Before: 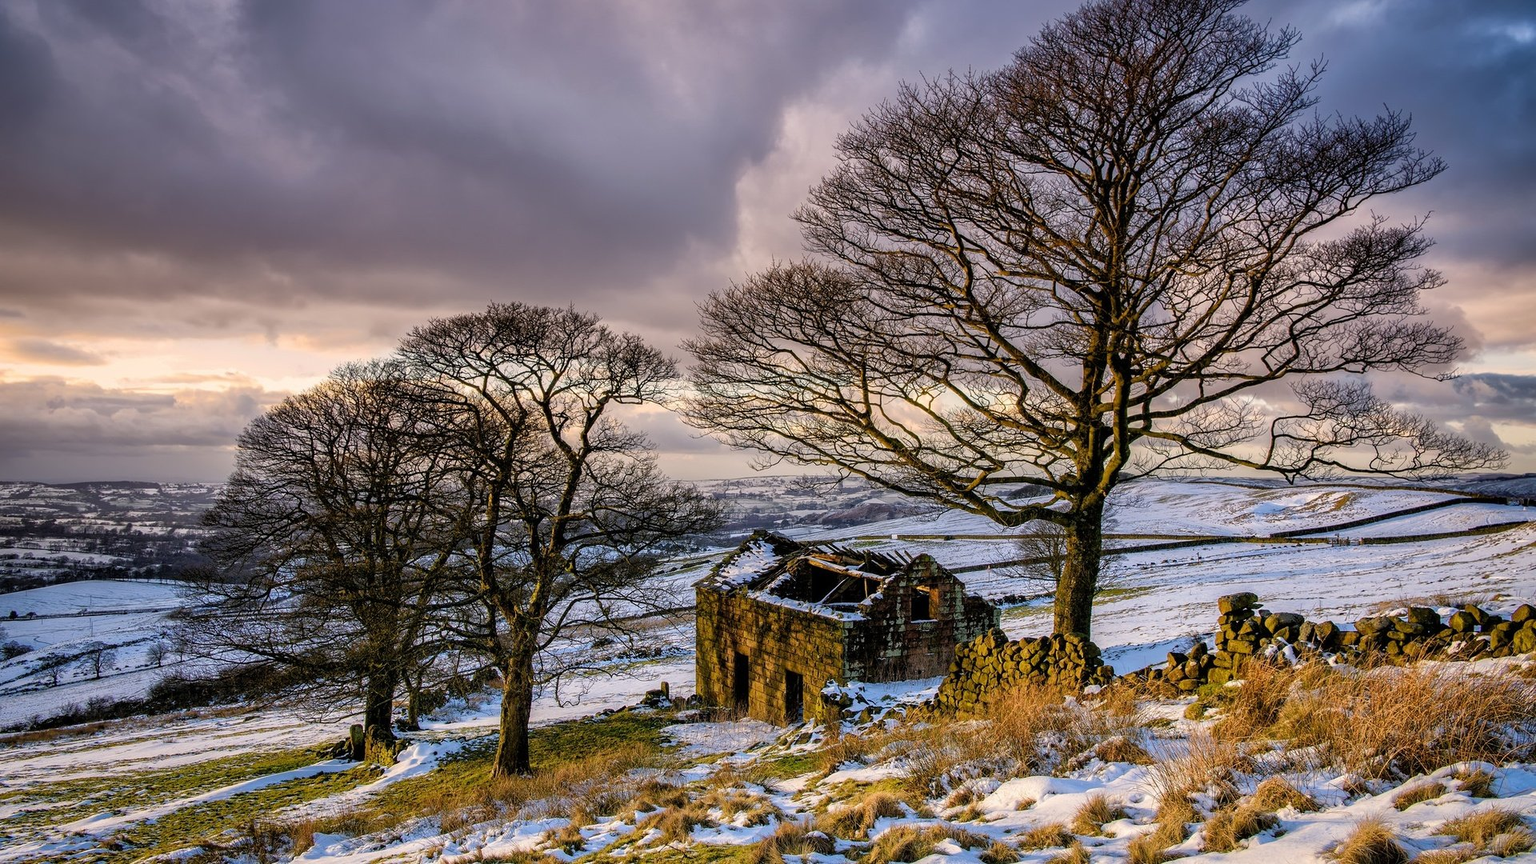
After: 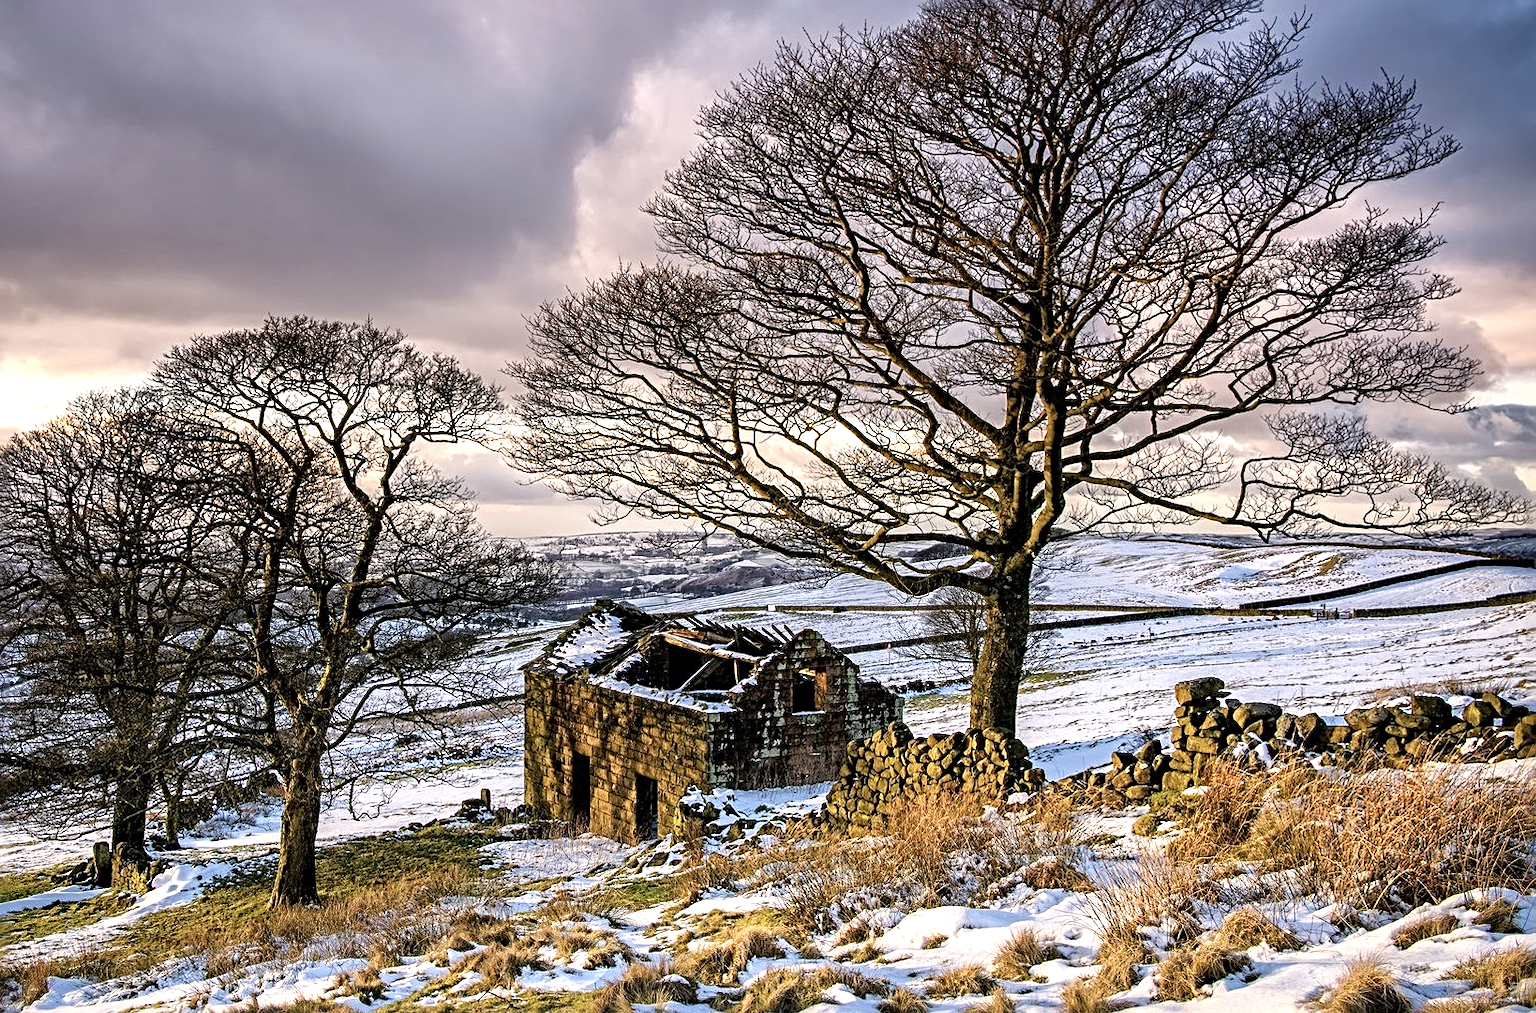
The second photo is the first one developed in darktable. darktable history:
exposure: exposure 0.6 EV, compensate highlight preservation false
crop and rotate: left 17.959%, top 5.771%, right 1.742%
sharpen: radius 4
contrast brightness saturation: contrast 0.06, brightness -0.01, saturation -0.23
